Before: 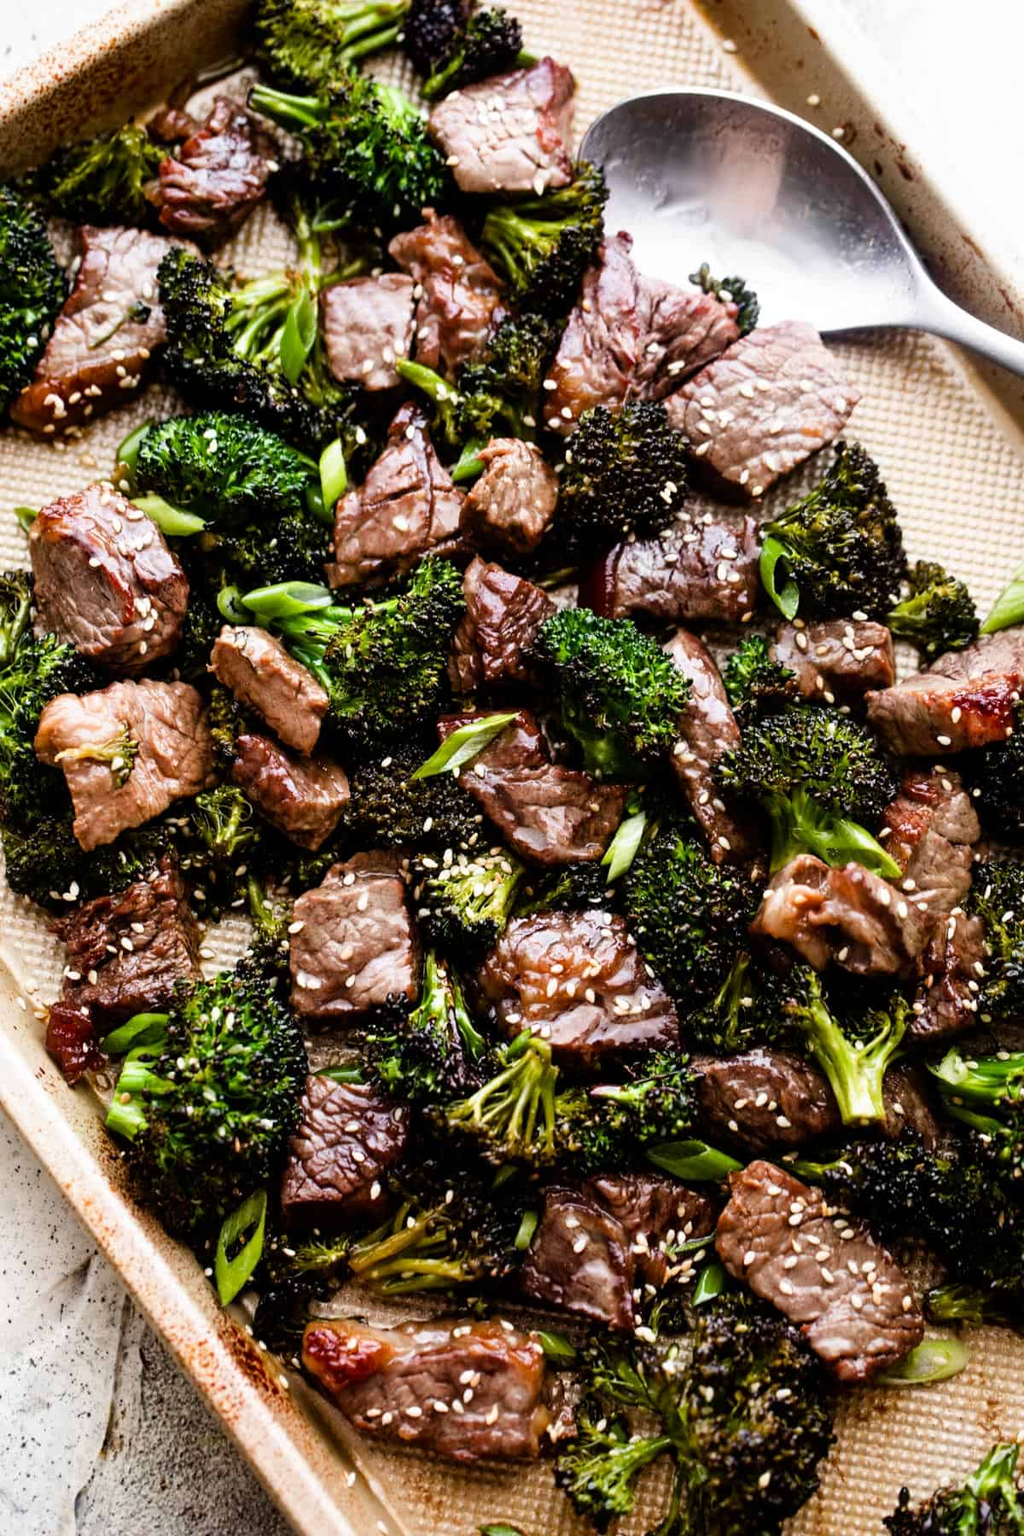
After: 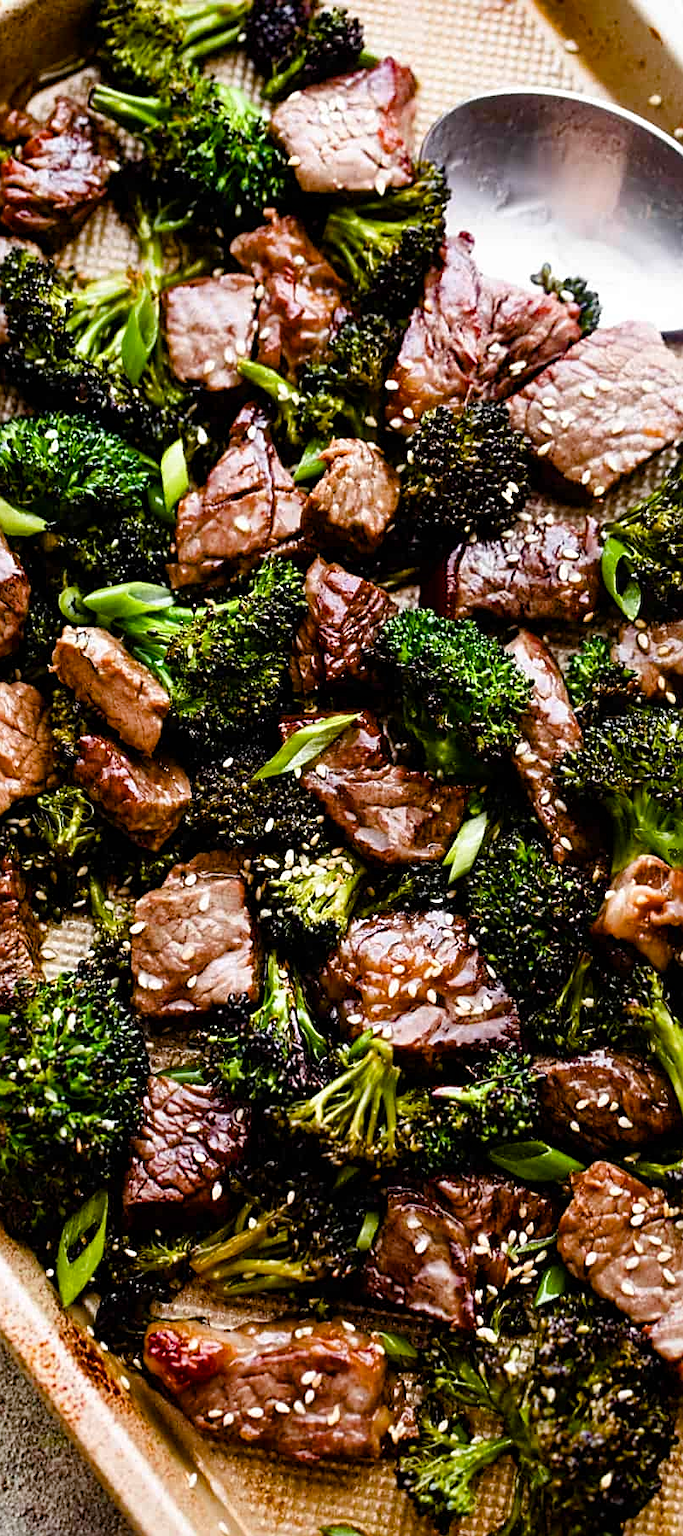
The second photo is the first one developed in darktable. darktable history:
color calibration: illuminant same as pipeline (D50), adaptation XYZ, x 0.346, y 0.357, temperature 5022.15 K
crop and rotate: left 15.525%, right 17.701%
color balance rgb: linear chroma grading › shadows -3.443%, linear chroma grading › highlights -3.268%, perceptual saturation grading › global saturation 20%, perceptual saturation grading › highlights -25.319%, perceptual saturation grading › shadows 49.346%, global vibrance 20%
sharpen: on, module defaults
